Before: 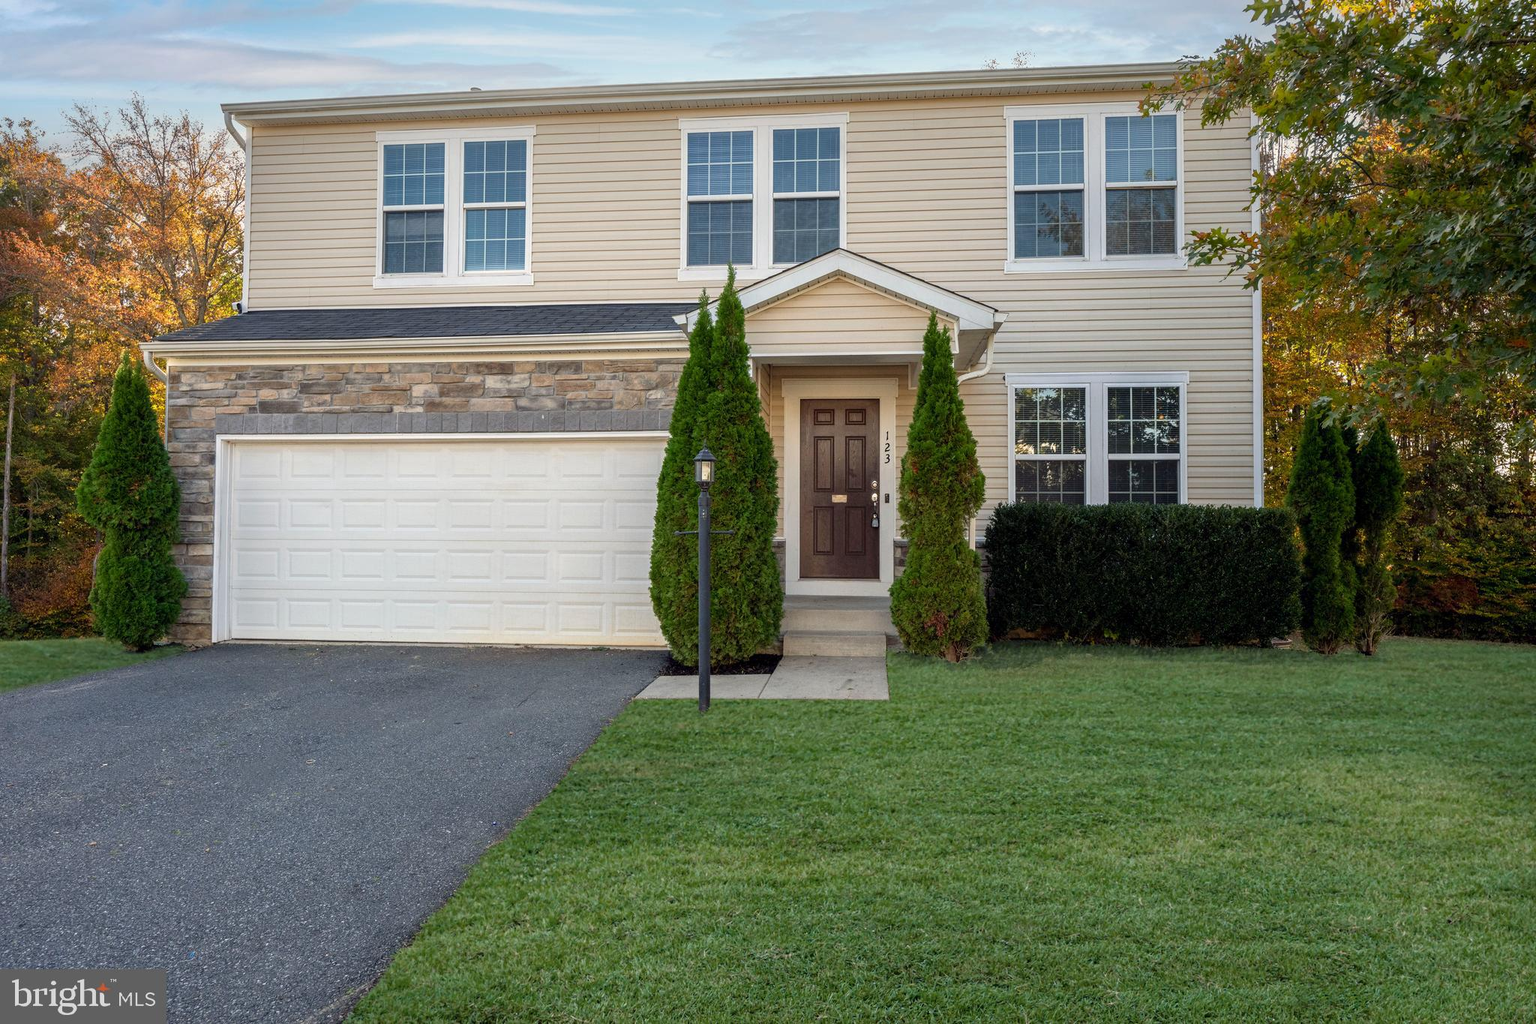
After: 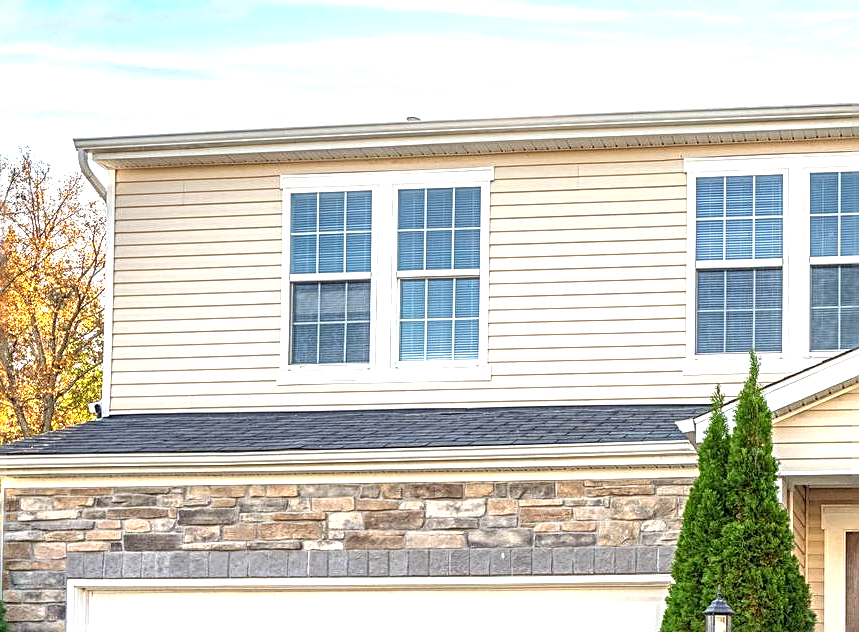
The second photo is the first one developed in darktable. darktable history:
local contrast: on, module defaults
crop and rotate: left 10.817%, top 0.062%, right 47.194%, bottom 53.626%
exposure: black level correction 0, exposure 1.015 EV, compensate exposure bias true, compensate highlight preservation false
sharpen: radius 2.676, amount 0.669
